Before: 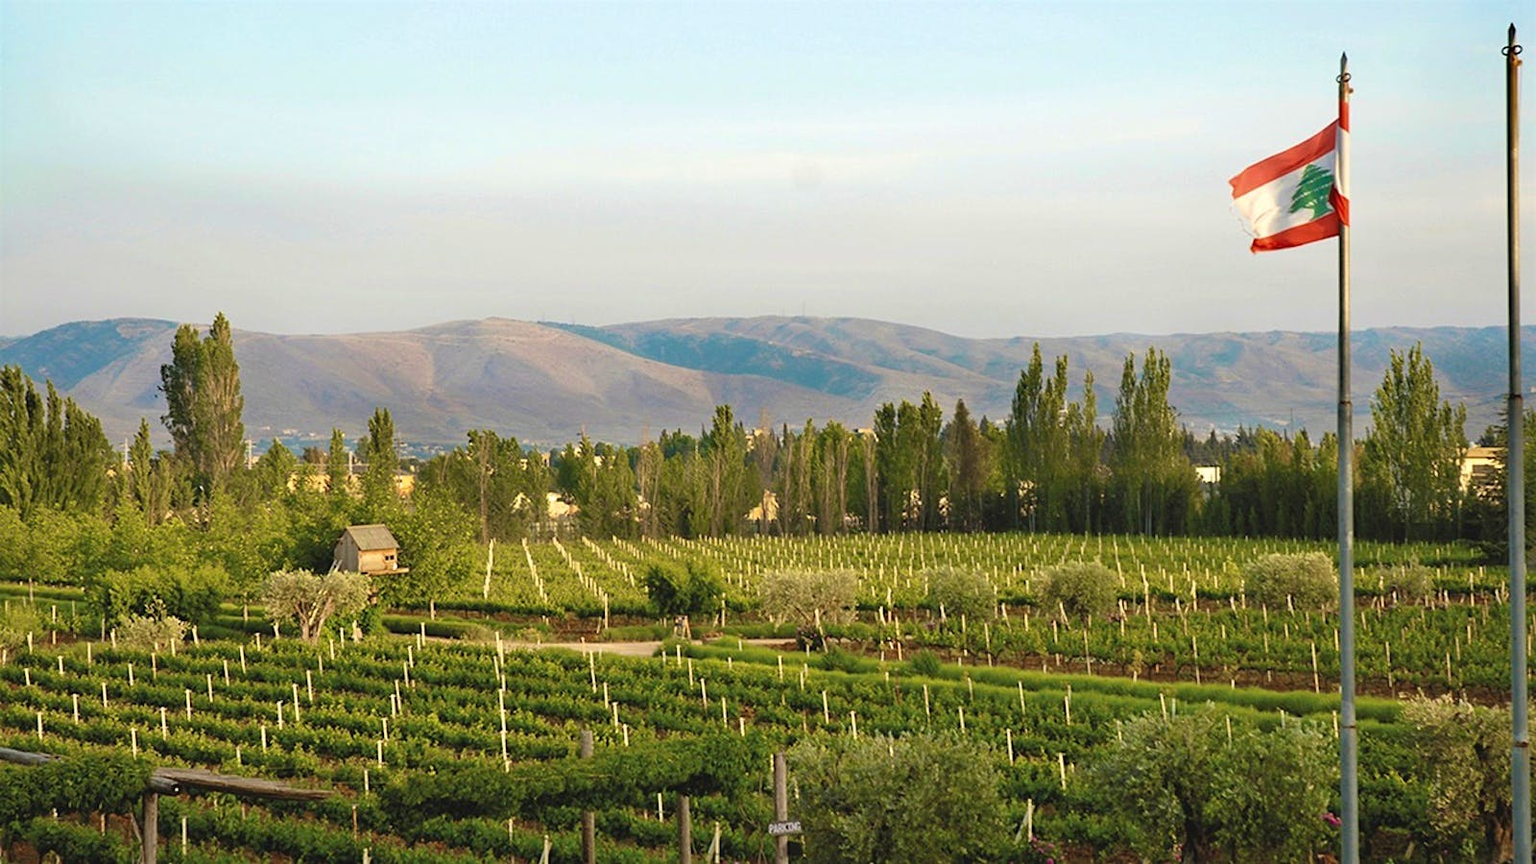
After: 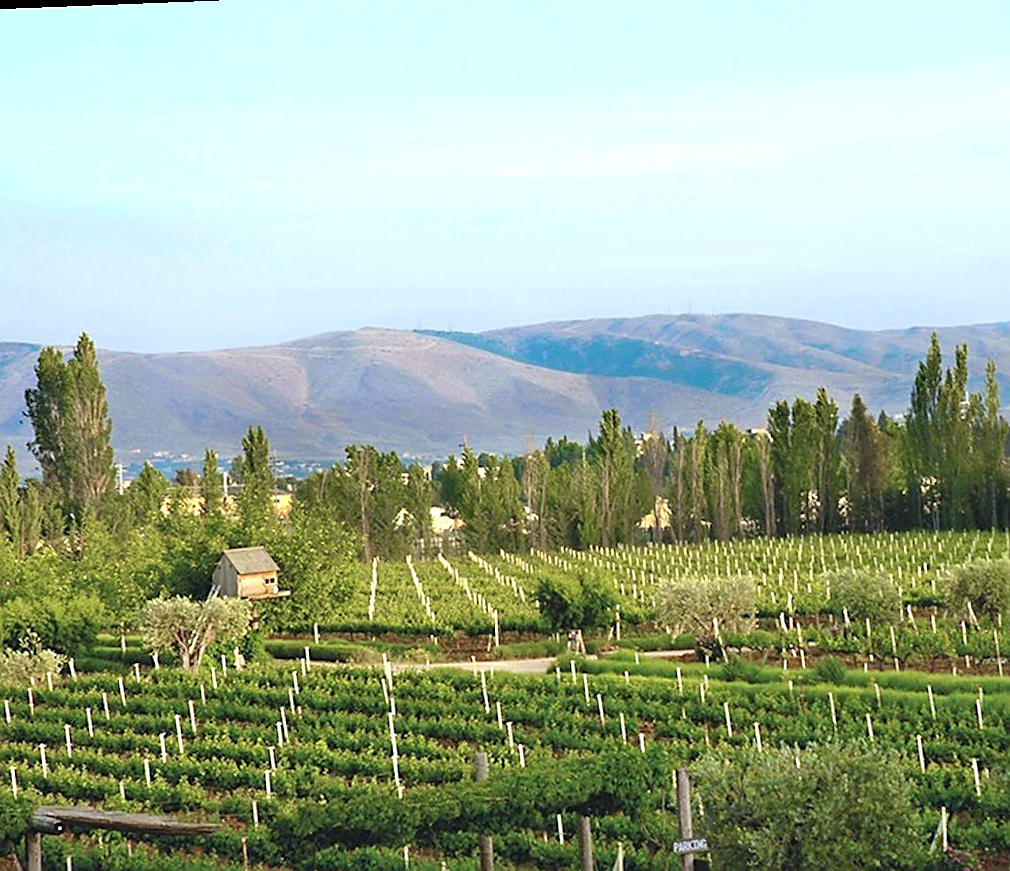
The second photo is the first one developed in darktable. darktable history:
color calibration: x 0.38, y 0.39, temperature 4086.04 K
rotate and perspective: rotation -2.12°, lens shift (vertical) 0.009, lens shift (horizontal) -0.008, automatic cropping original format, crop left 0.036, crop right 0.964, crop top 0.05, crop bottom 0.959
crop and rotate: left 6.617%, right 26.717%
shadows and highlights: shadows 20.55, highlights -20.99, soften with gaussian
sharpen: radius 1.864, amount 0.398, threshold 1.271
exposure: exposure 0.376 EV, compensate highlight preservation false
